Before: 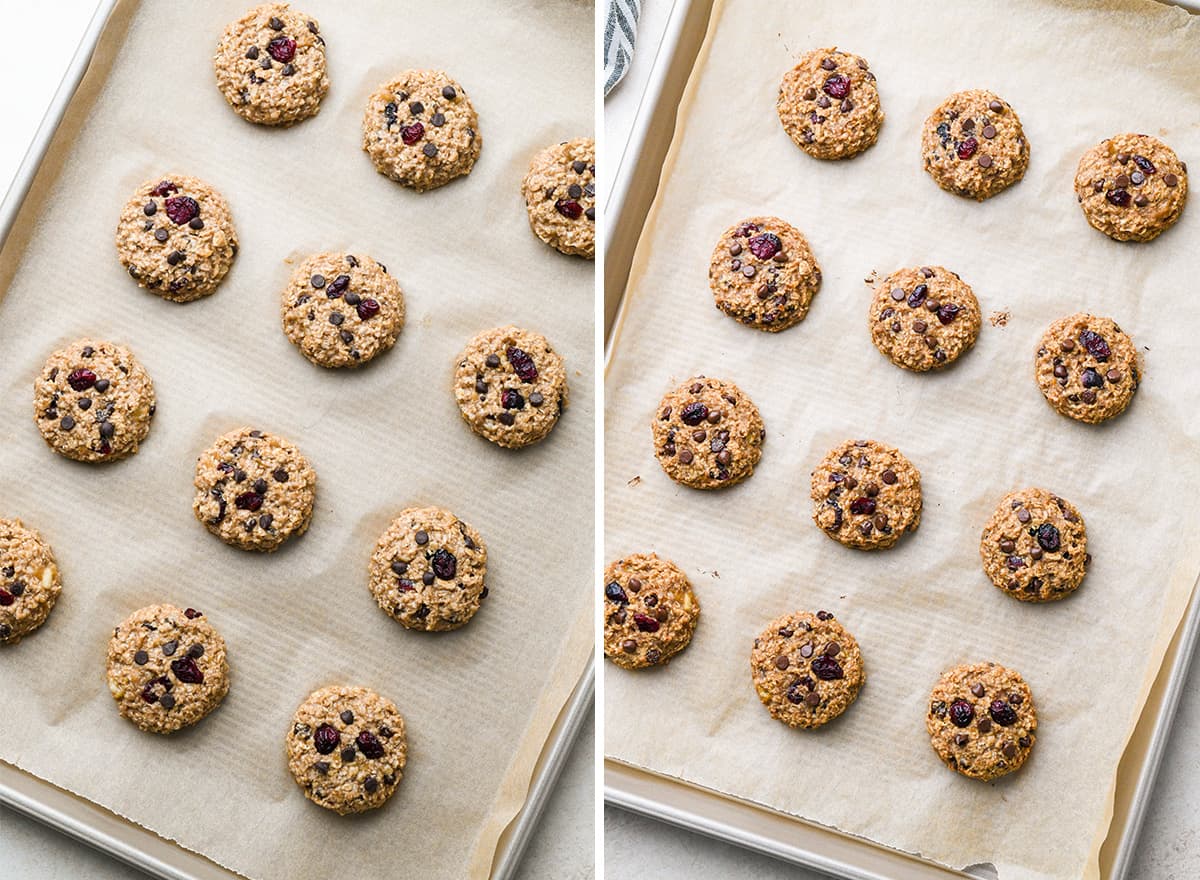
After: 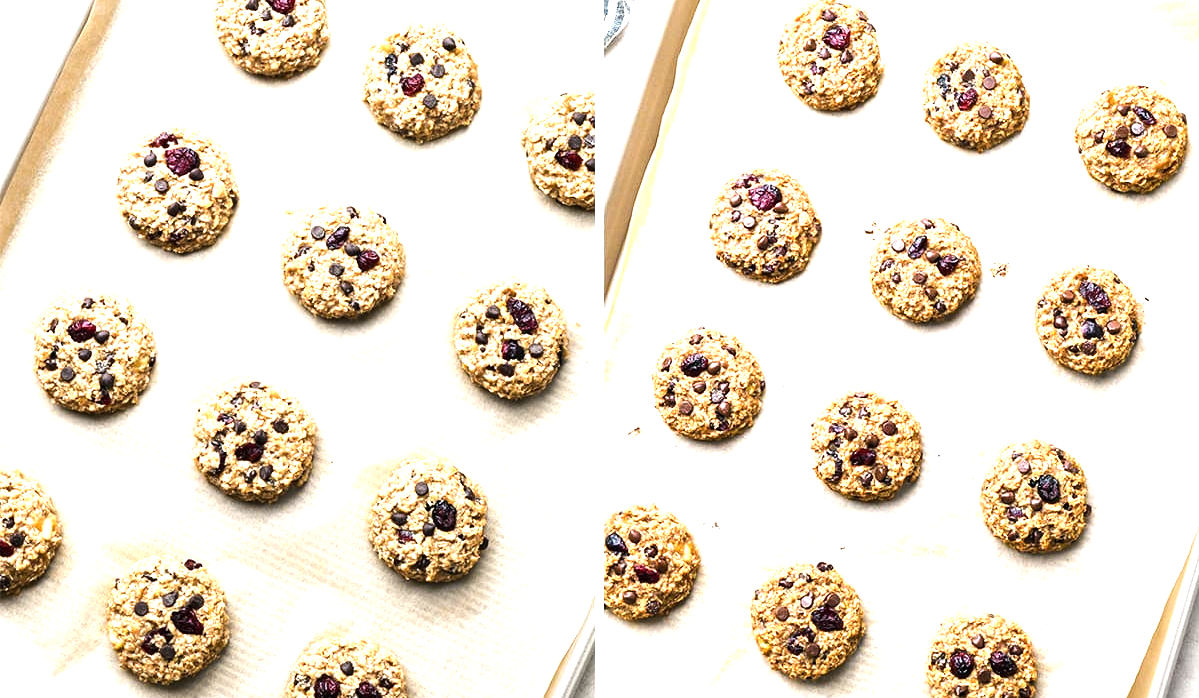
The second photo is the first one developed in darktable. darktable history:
exposure: exposure 0.559 EV, compensate highlight preservation false
crop and rotate: top 5.667%, bottom 14.937%
tone equalizer: -8 EV -0.75 EV, -7 EV -0.7 EV, -6 EV -0.6 EV, -5 EV -0.4 EV, -3 EV 0.4 EV, -2 EV 0.6 EV, -1 EV 0.7 EV, +0 EV 0.75 EV, edges refinement/feathering 500, mask exposure compensation -1.57 EV, preserve details no
